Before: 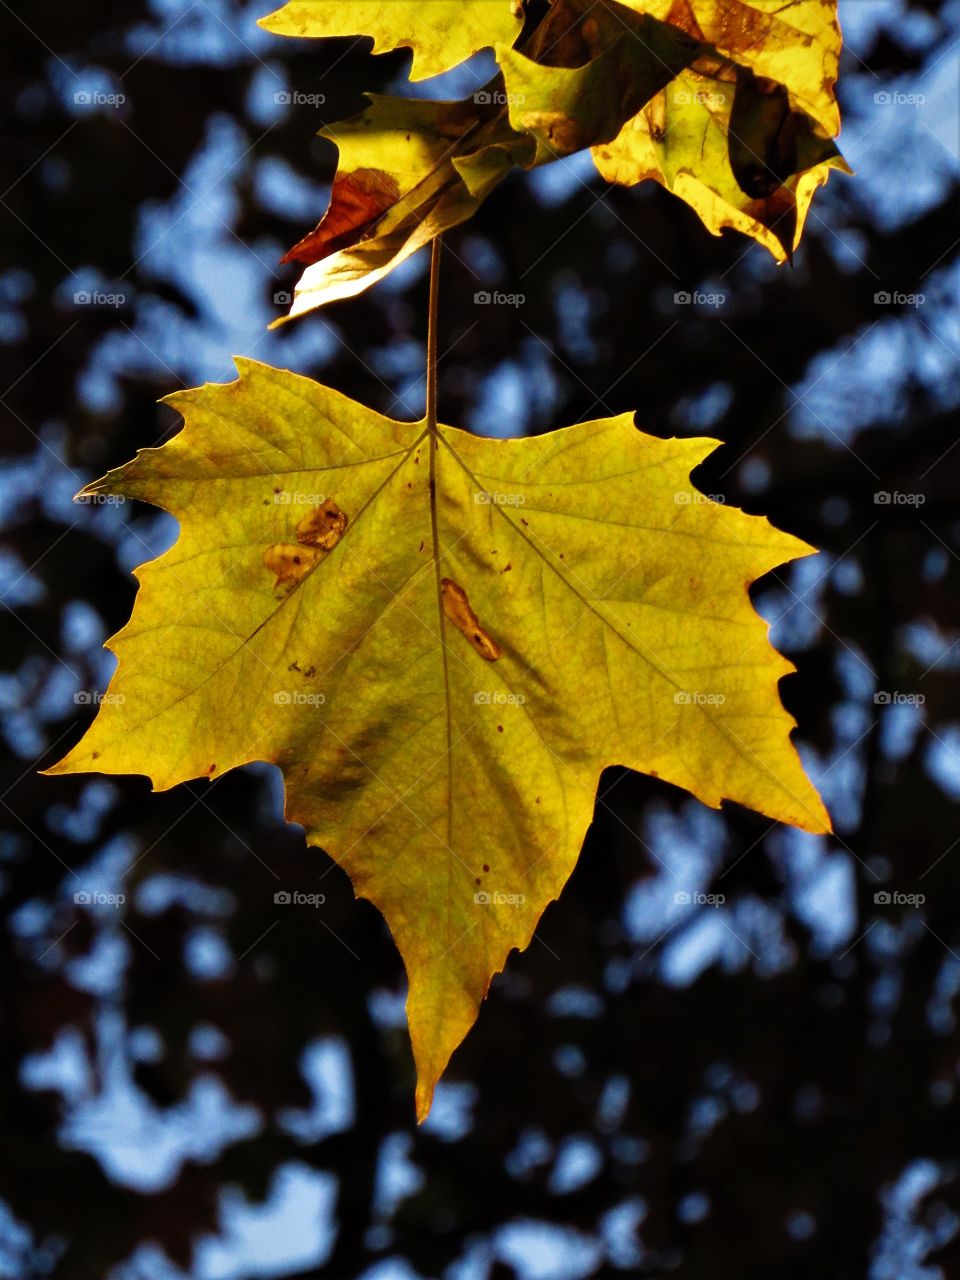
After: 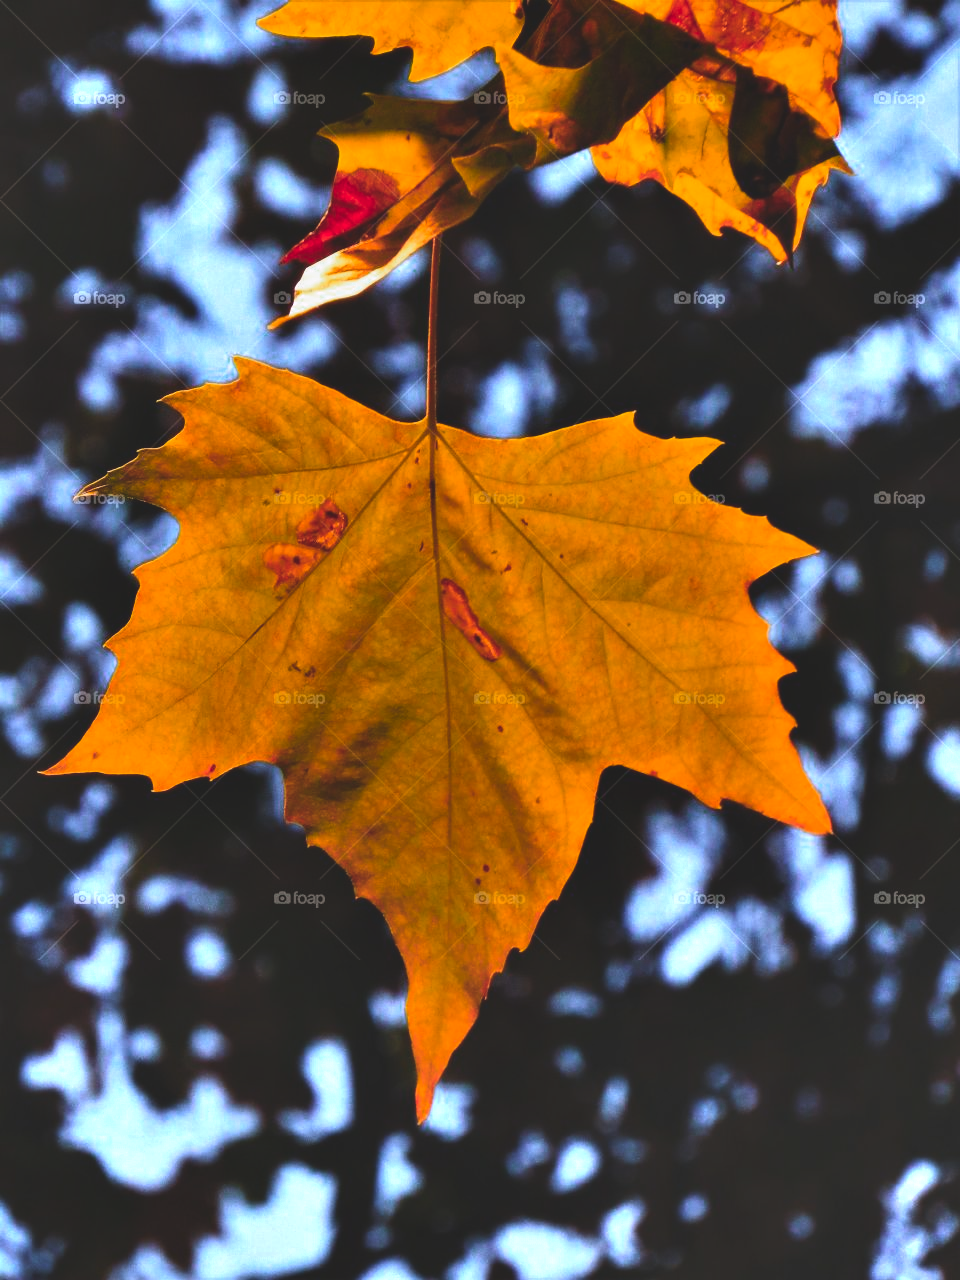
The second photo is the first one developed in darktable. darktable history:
exposure: black level correction -0.015, exposure -0.136 EV, compensate highlight preservation false
shadows and highlights: highlights color adjustment 0.464%, low approximation 0.01, soften with gaussian
color zones: curves: ch0 [(0.473, 0.374) (0.742, 0.784)]; ch1 [(0.354, 0.737) (0.742, 0.705)]; ch2 [(0.318, 0.421) (0.758, 0.532)]
